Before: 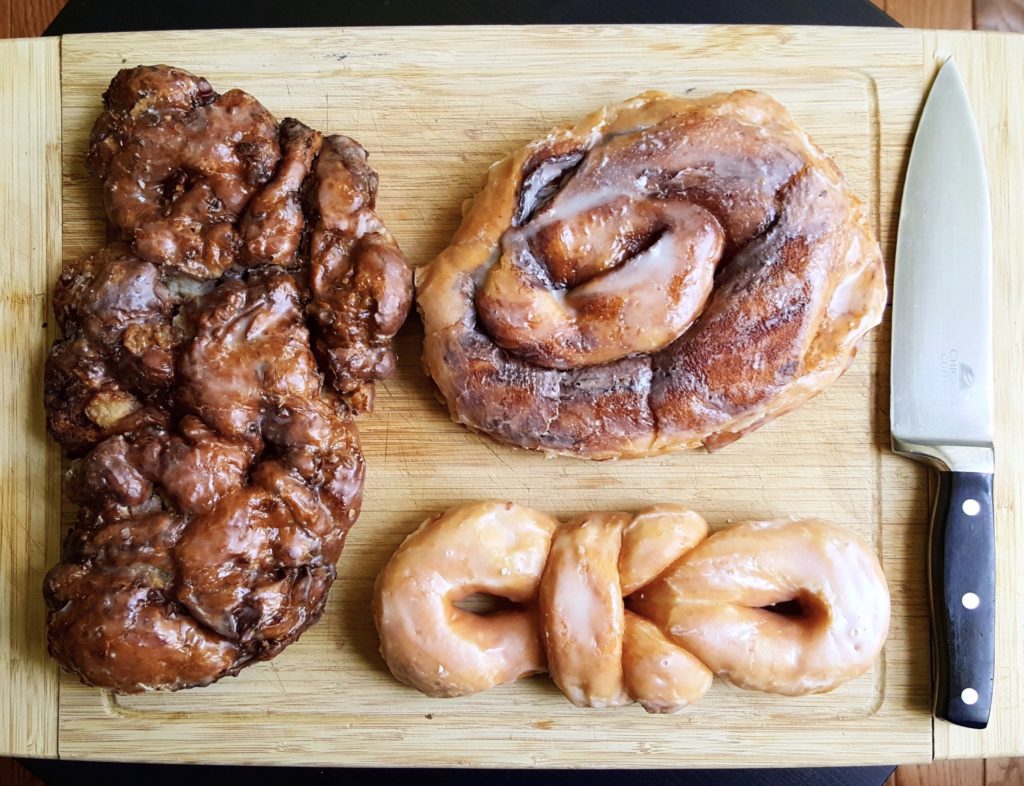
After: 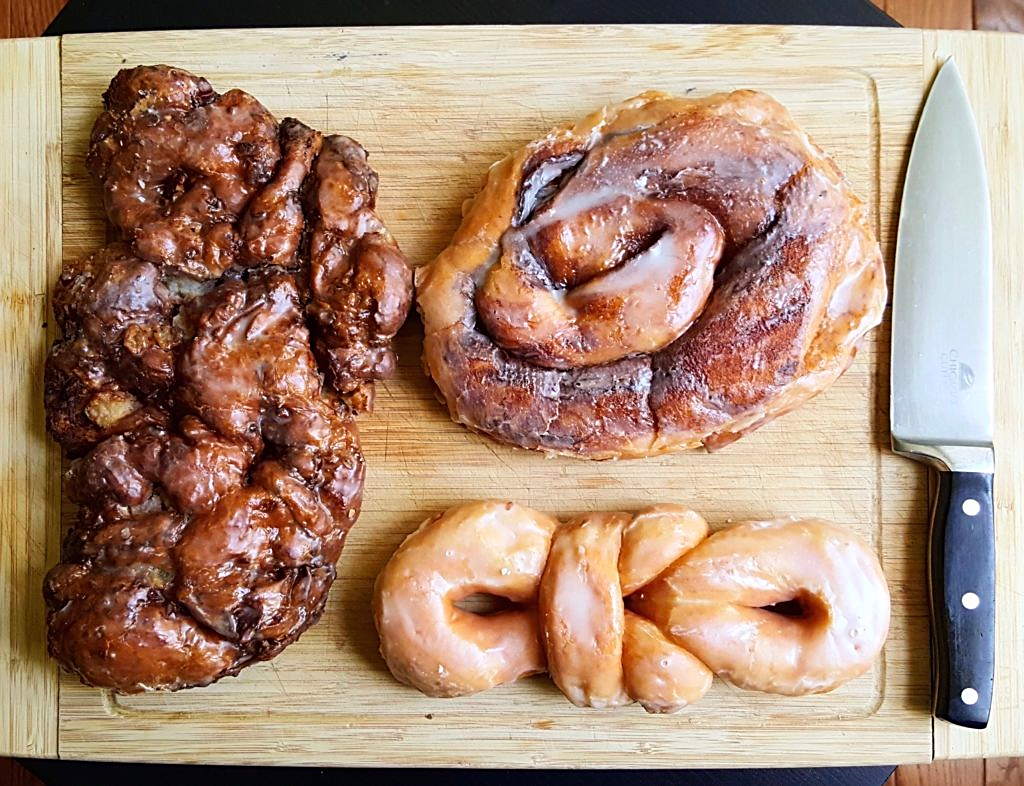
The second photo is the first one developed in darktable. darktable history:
sharpen: on, module defaults
grain: coarseness 0.09 ISO, strength 10%
